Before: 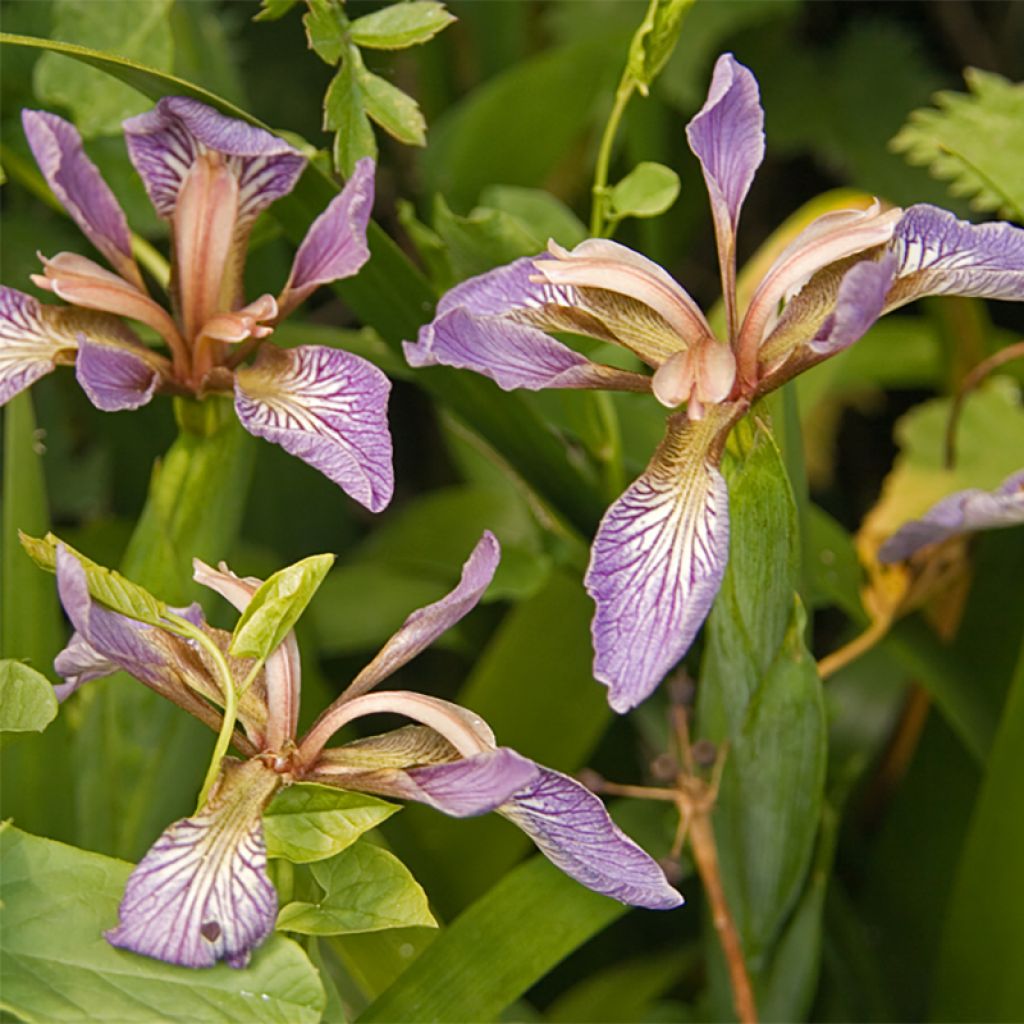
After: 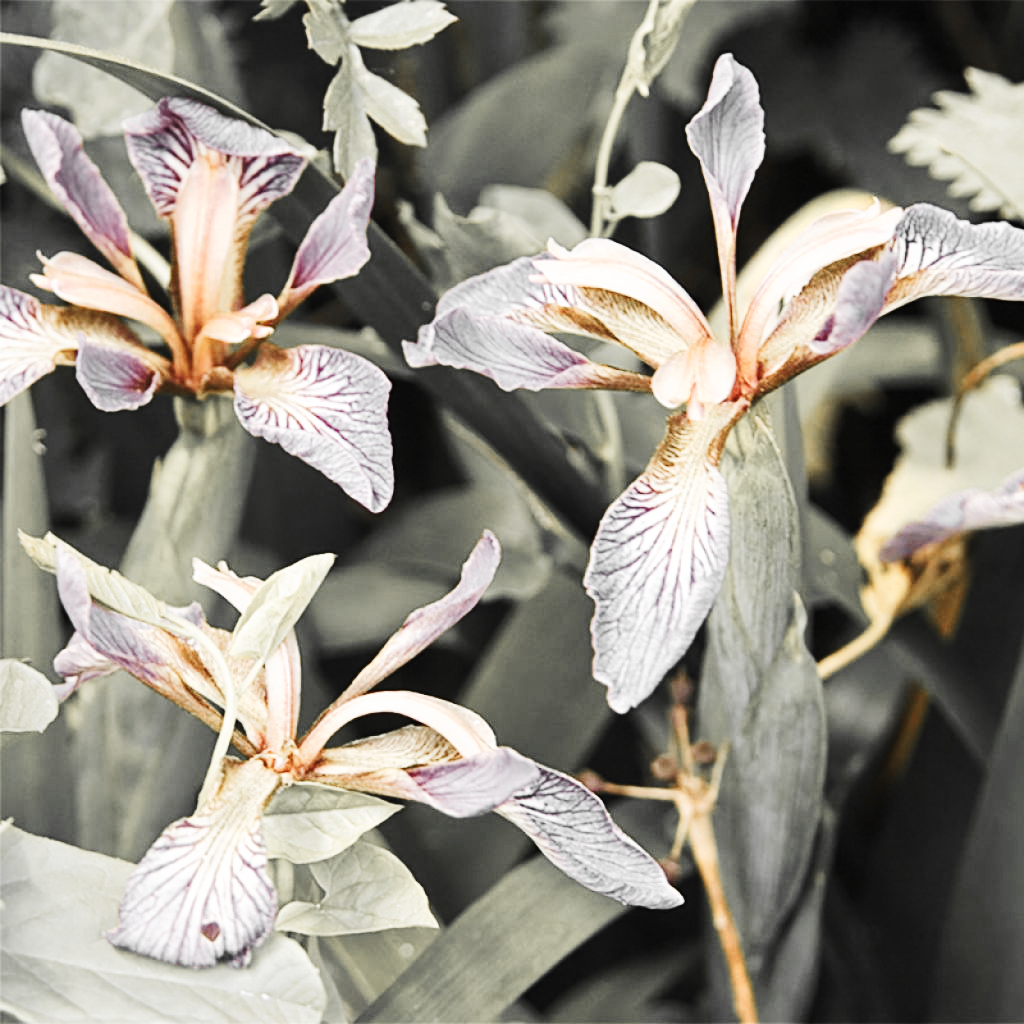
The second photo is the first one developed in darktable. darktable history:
contrast brightness saturation: contrast 0.1, saturation -0.36
base curve: curves: ch0 [(0, 0) (0.688, 0.865) (1, 1)], preserve colors none
color zones: curves: ch0 [(0, 0.447) (0.184, 0.543) (0.323, 0.476) (0.429, 0.445) (0.571, 0.443) (0.714, 0.451) (0.857, 0.452) (1, 0.447)]; ch1 [(0, 0.464) (0.176, 0.46) (0.287, 0.177) (0.429, 0.002) (0.571, 0) (0.714, 0) (0.857, 0) (1, 0.464)], mix 20%
tone curve: curves: ch0 [(0, 0) (0.003, 0.005) (0.011, 0.011) (0.025, 0.02) (0.044, 0.03) (0.069, 0.041) (0.1, 0.062) (0.136, 0.089) (0.177, 0.135) (0.224, 0.189) (0.277, 0.259) (0.335, 0.373) (0.399, 0.499) (0.468, 0.622) (0.543, 0.724) (0.623, 0.807) (0.709, 0.868) (0.801, 0.916) (0.898, 0.964) (1, 1)], preserve colors none
